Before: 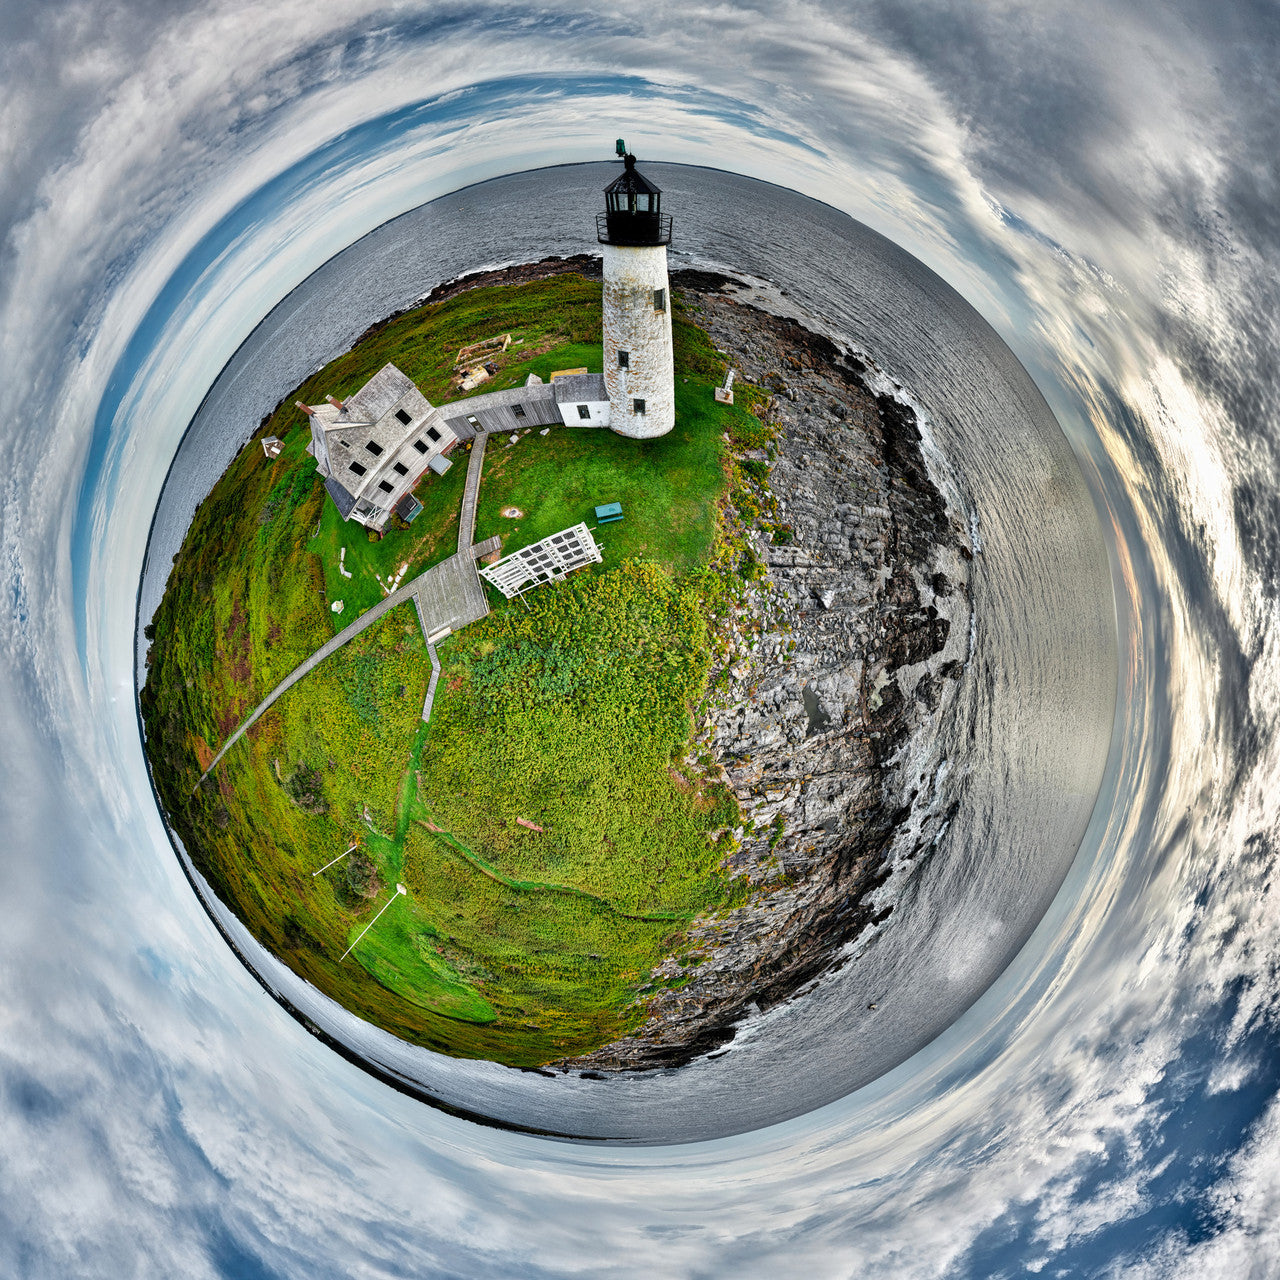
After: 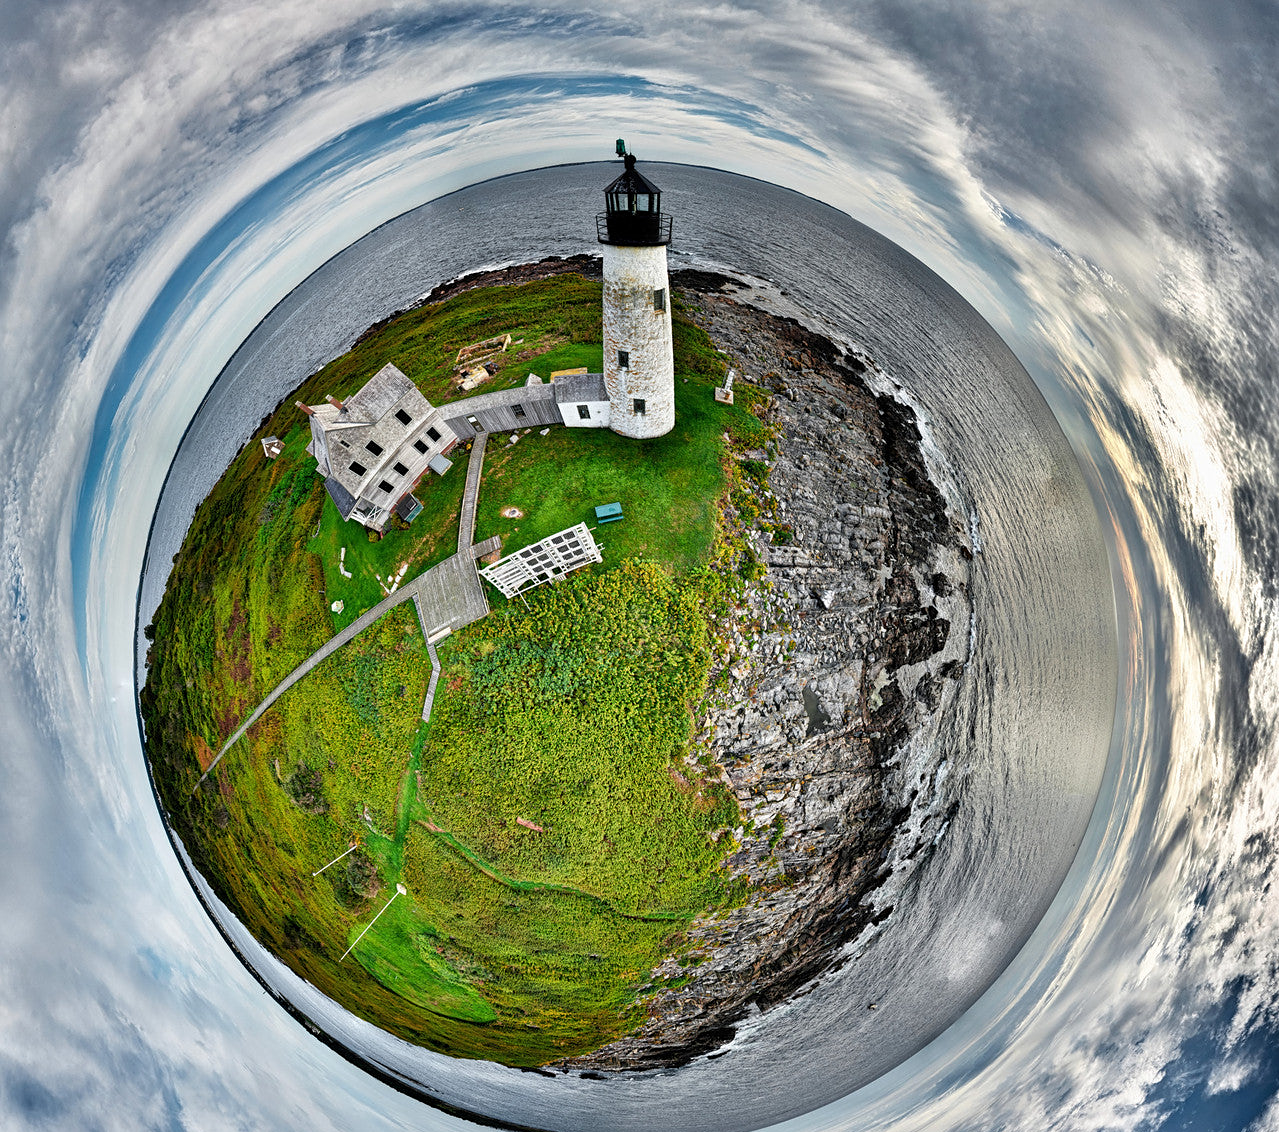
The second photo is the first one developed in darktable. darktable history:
sharpen: amount 0.2
crop and rotate: top 0%, bottom 11.49%
